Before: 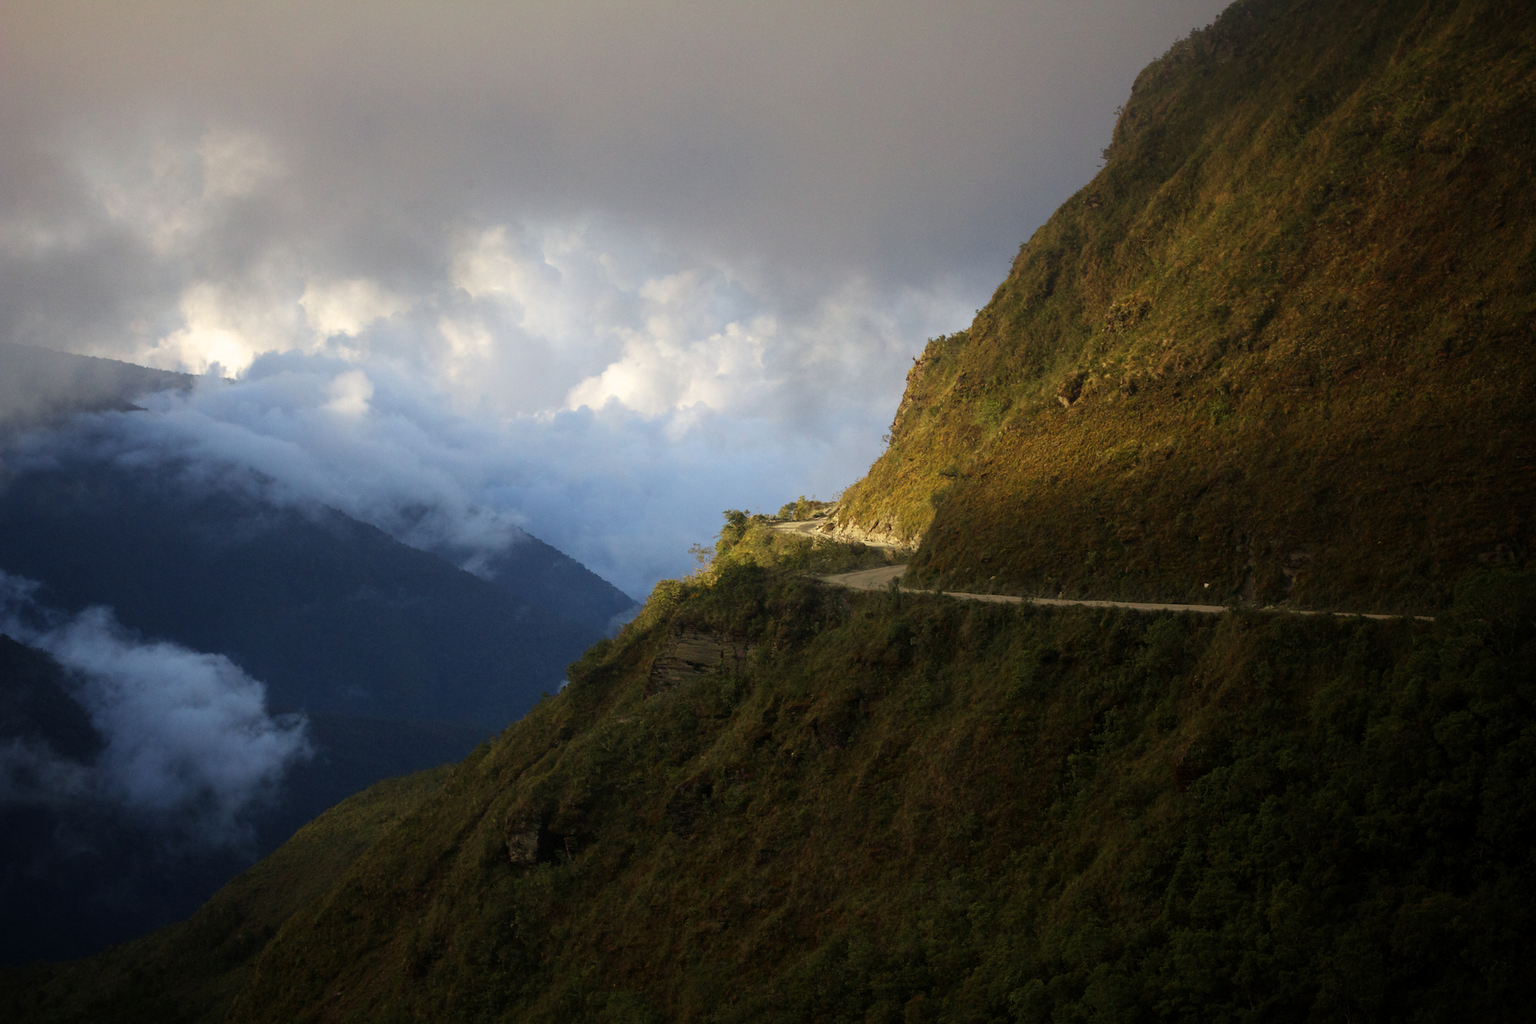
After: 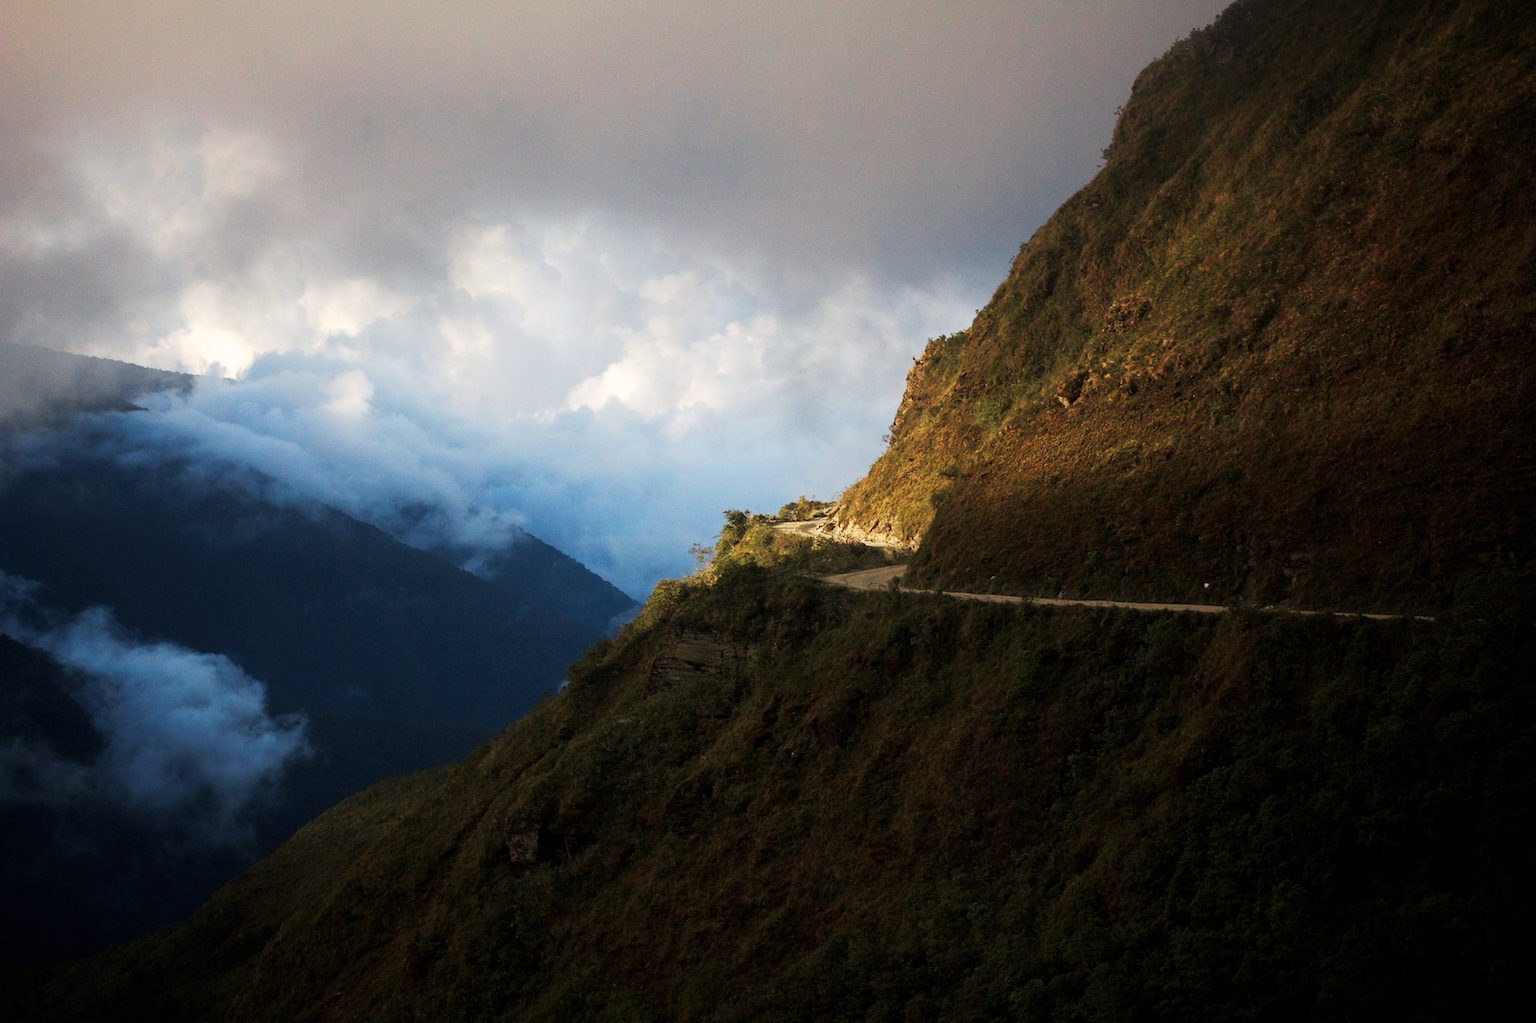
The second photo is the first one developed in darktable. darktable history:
tone curve: curves: ch0 [(0, 0) (0.003, 0.003) (0.011, 0.012) (0.025, 0.023) (0.044, 0.04) (0.069, 0.056) (0.1, 0.082) (0.136, 0.107) (0.177, 0.144) (0.224, 0.186) (0.277, 0.237) (0.335, 0.297) (0.399, 0.37) (0.468, 0.465) (0.543, 0.567) (0.623, 0.68) (0.709, 0.782) (0.801, 0.86) (0.898, 0.924) (1, 1)], preserve colors none
color balance: input saturation 80.07%
tone equalizer: on, module defaults
